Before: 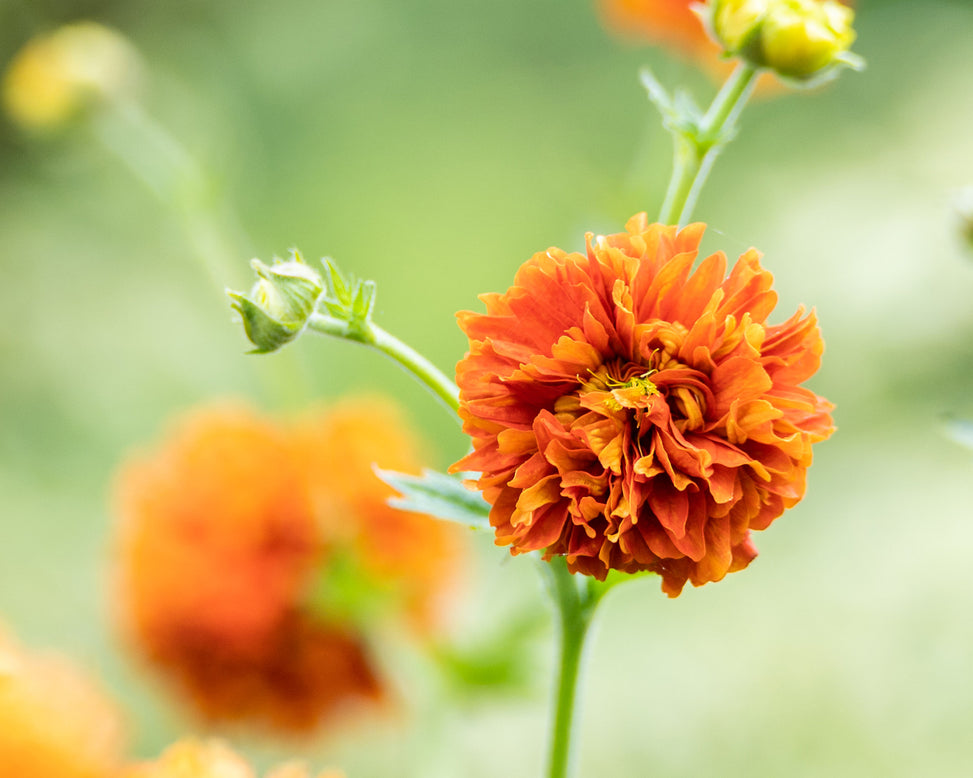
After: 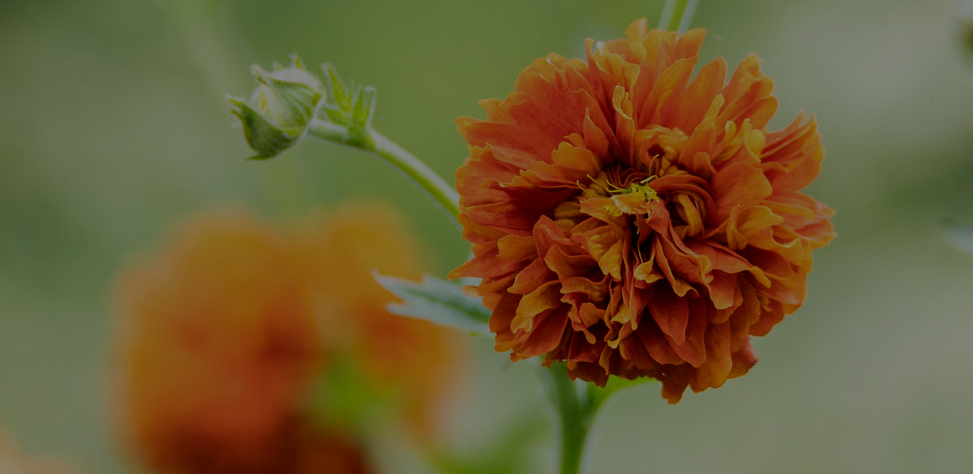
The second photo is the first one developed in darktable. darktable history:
exposure: exposure -1.997 EV, compensate highlight preservation false
crop and rotate: top 24.985%, bottom 13.965%
